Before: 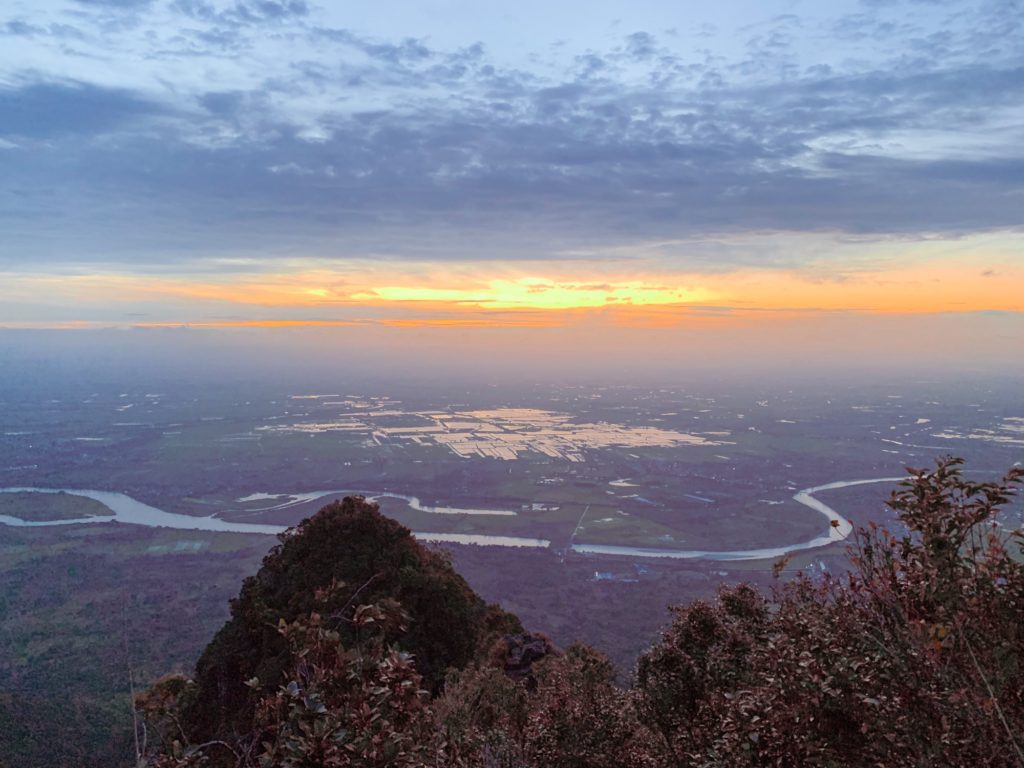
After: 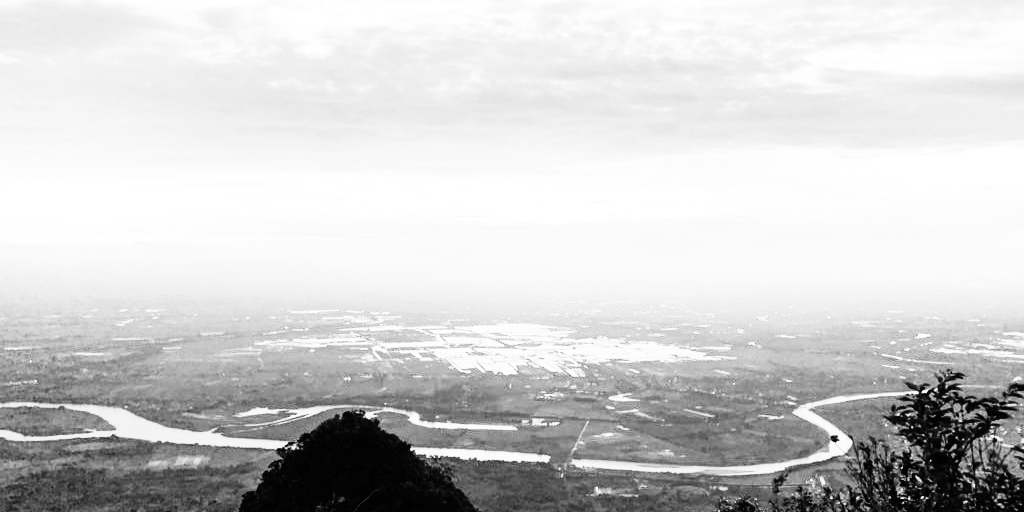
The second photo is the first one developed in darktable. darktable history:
tone equalizer: -8 EV -1.08 EV, -7 EV -1.01 EV, -6 EV -0.867 EV, -5 EV -0.578 EV, -3 EV 0.578 EV, -2 EV 0.867 EV, -1 EV 1.01 EV, +0 EV 1.08 EV, edges refinement/feathering 500, mask exposure compensation -1.57 EV, preserve details no
rgb curve: curves: ch0 [(0, 0) (0.21, 0.15) (0.24, 0.21) (0.5, 0.75) (0.75, 0.96) (0.89, 0.99) (1, 1)]; ch1 [(0, 0.02) (0.21, 0.13) (0.25, 0.2) (0.5, 0.67) (0.75, 0.9) (0.89, 0.97) (1, 1)]; ch2 [(0, 0.02) (0.21, 0.13) (0.25, 0.2) (0.5, 0.67) (0.75, 0.9) (0.89, 0.97) (1, 1)], compensate middle gray true
color correction: highlights a* 5.38, highlights b* 5.3, shadows a* -4.26, shadows b* -5.11
crop: top 11.166%, bottom 22.168%
monochrome: on, module defaults
